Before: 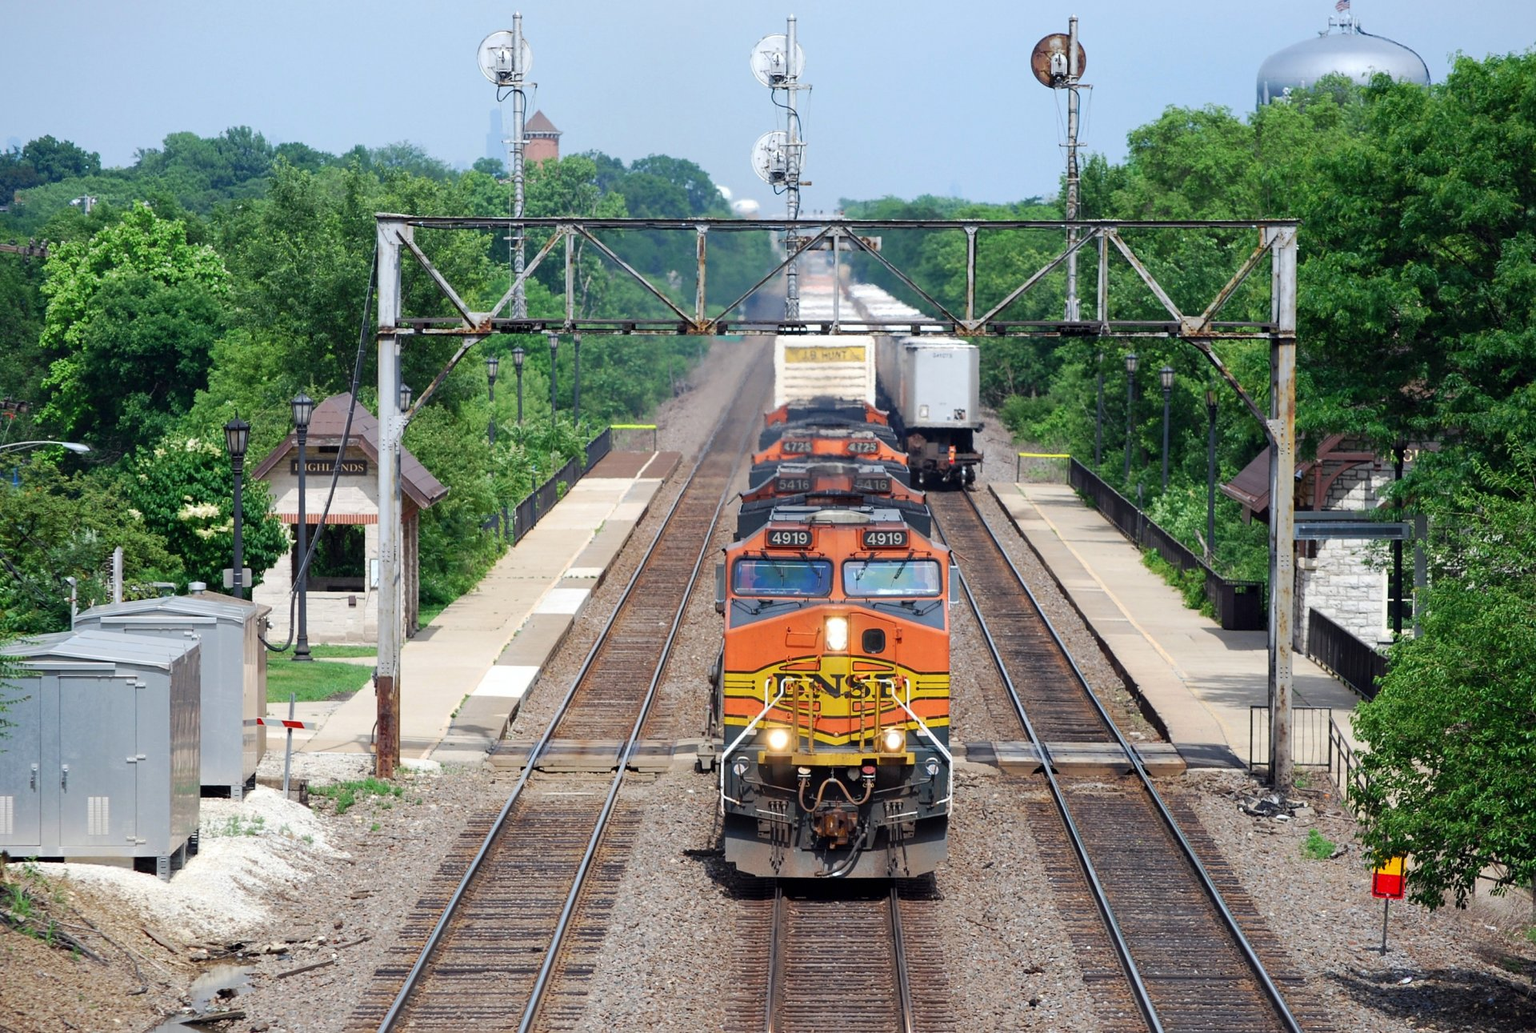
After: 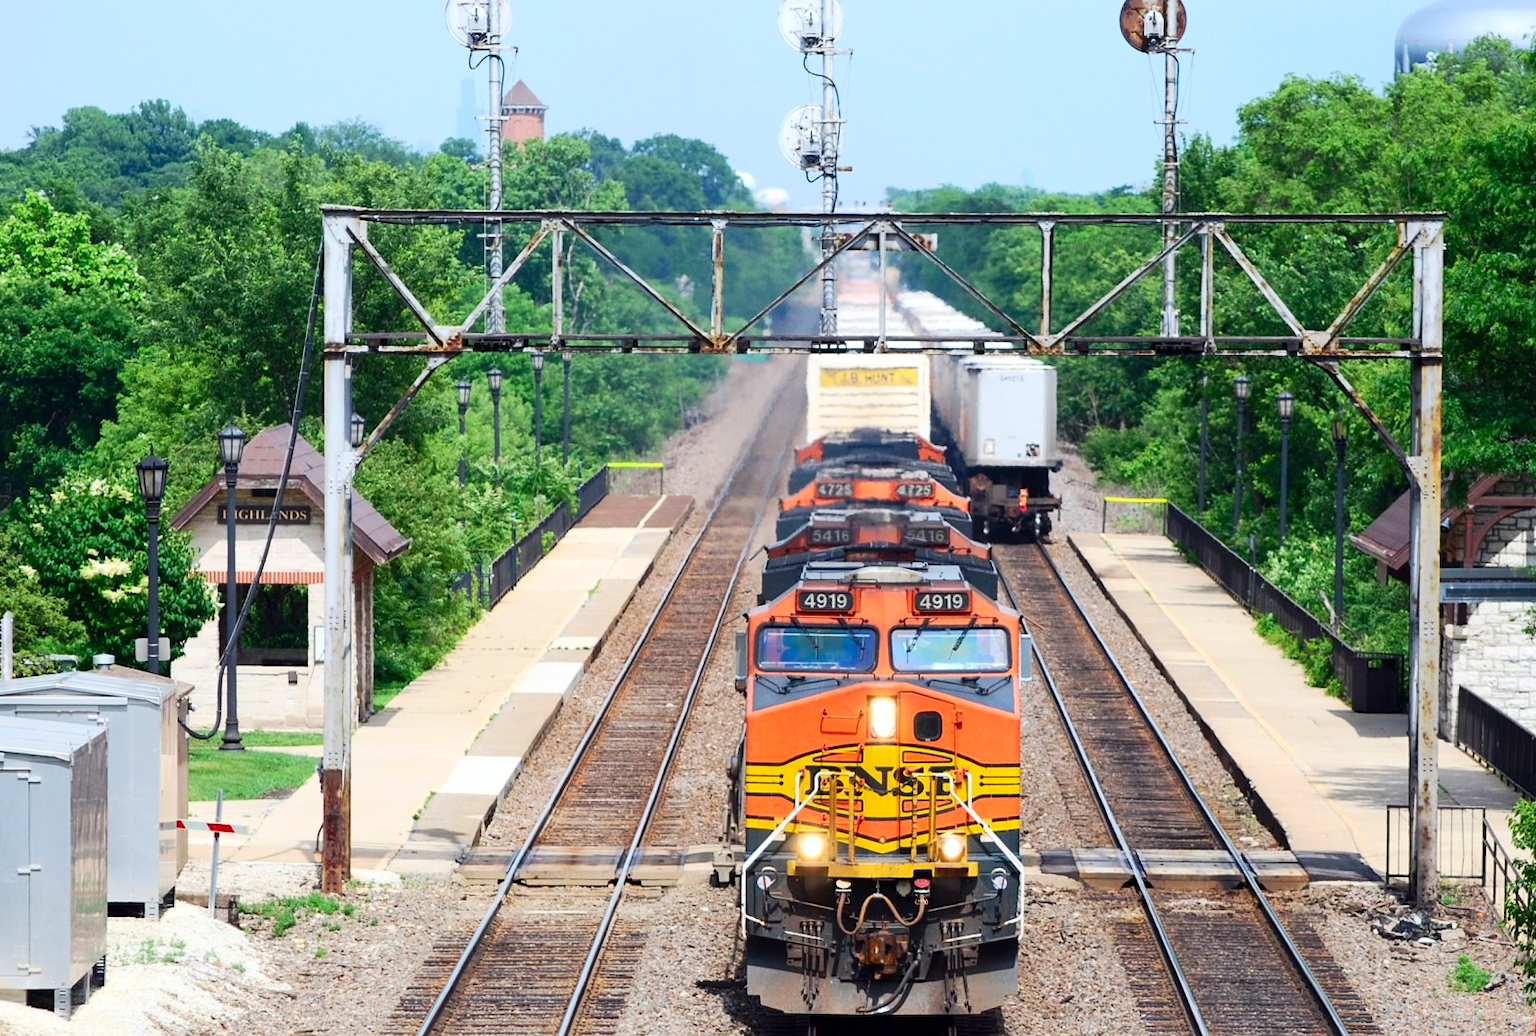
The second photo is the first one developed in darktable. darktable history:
contrast brightness saturation: contrast 0.233, brightness 0.11, saturation 0.288
crop and rotate: left 7.297%, top 4.384%, right 10.583%, bottom 13.232%
